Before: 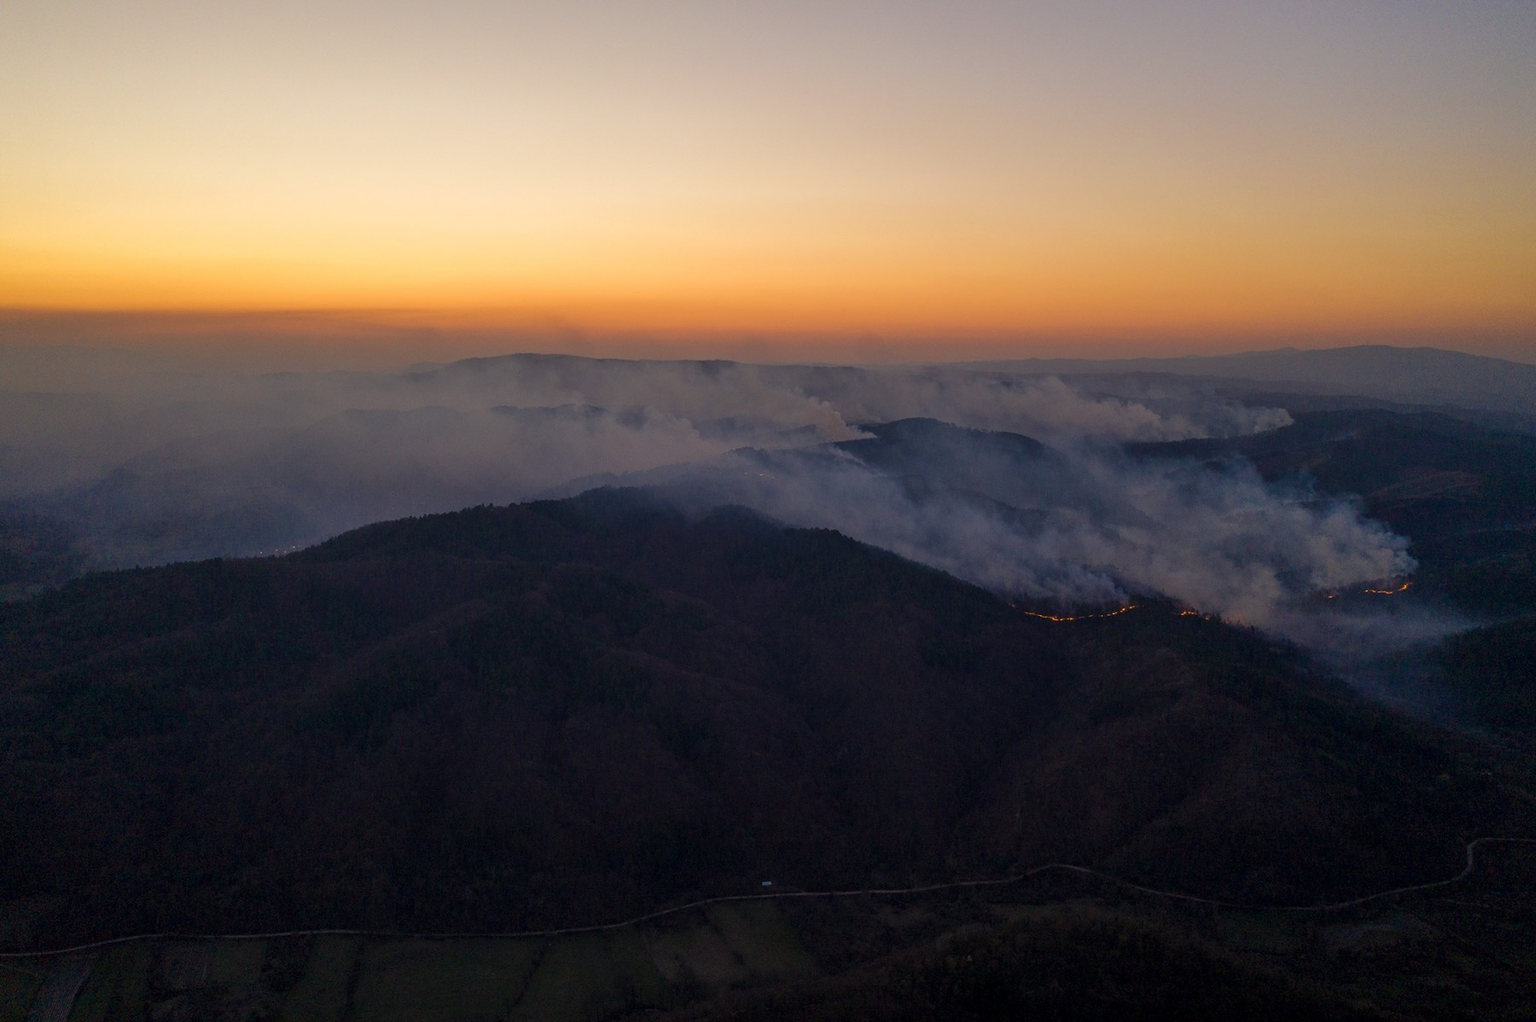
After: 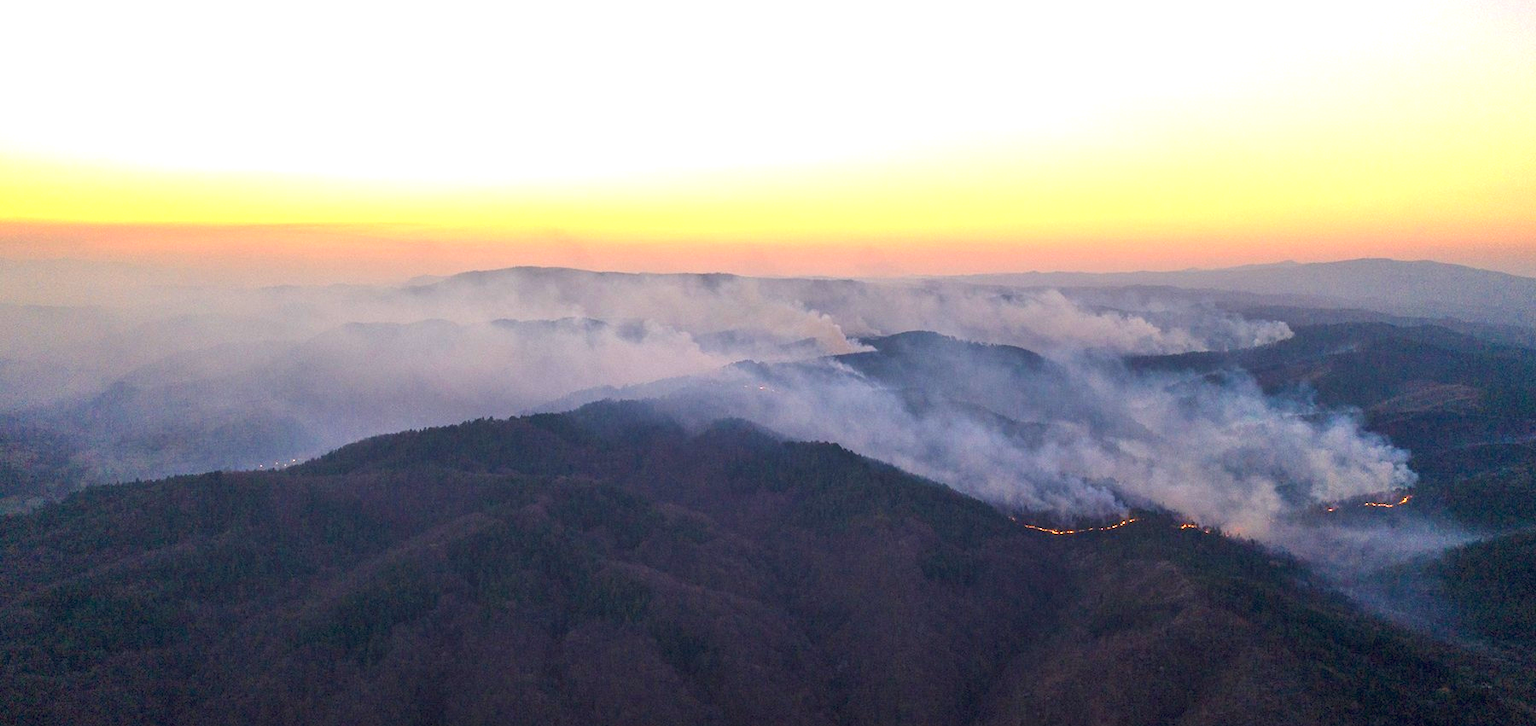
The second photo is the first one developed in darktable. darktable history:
exposure: exposure 2.005 EV, compensate highlight preservation false
crop and rotate: top 8.606%, bottom 20.322%
